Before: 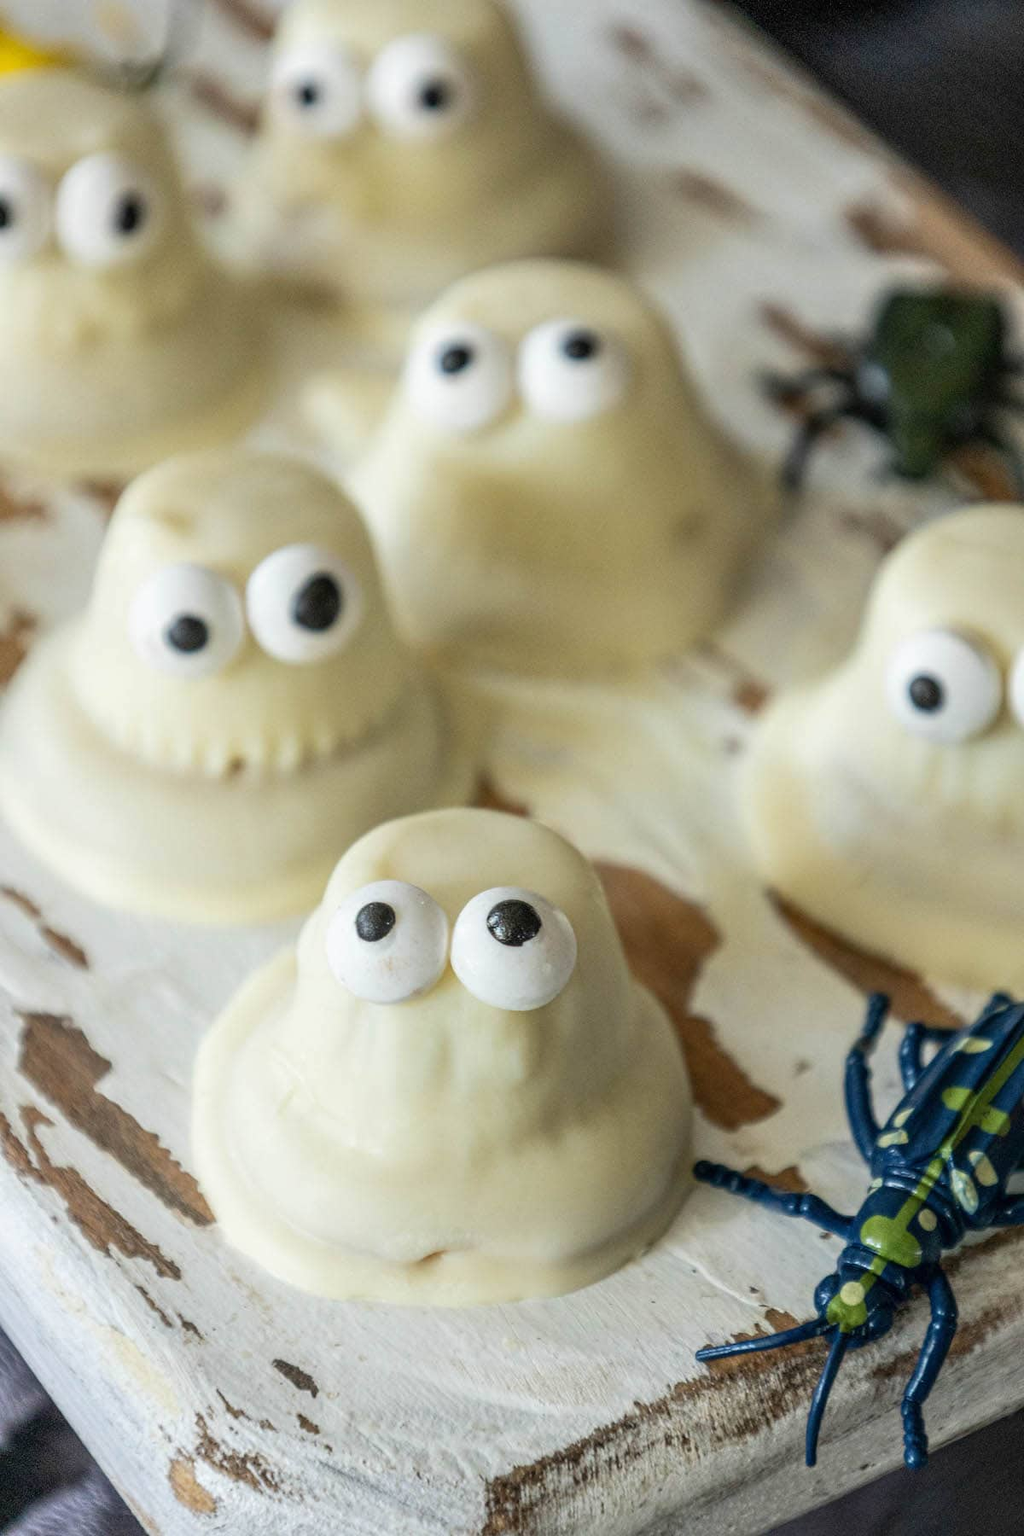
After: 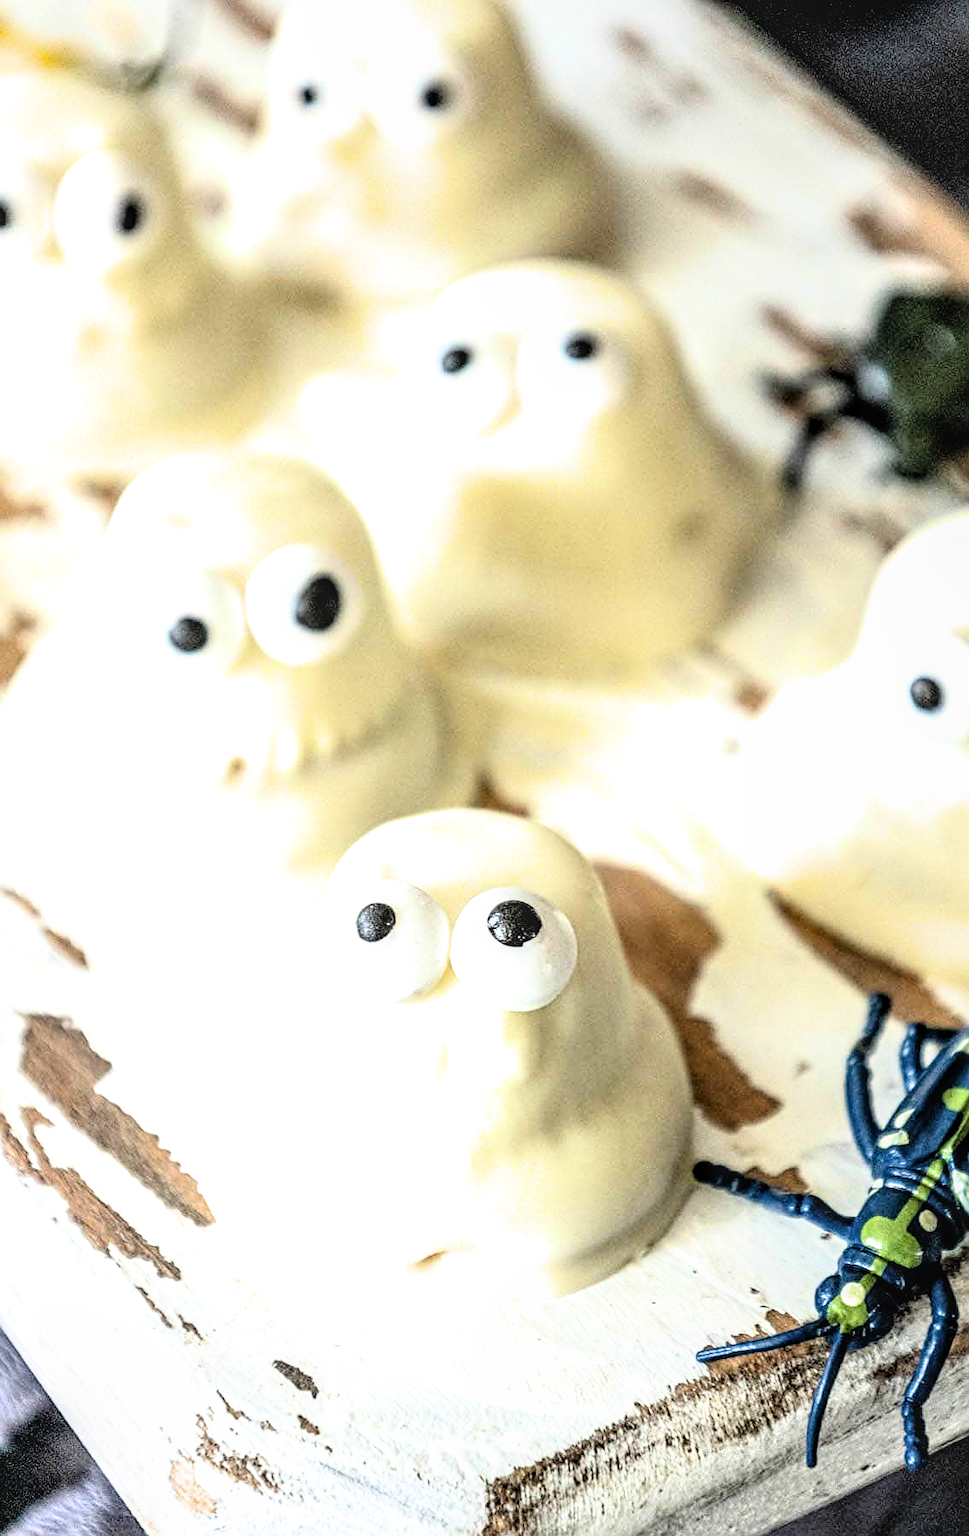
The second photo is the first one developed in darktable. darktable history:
crop and rotate: left 0%, right 5.39%
filmic rgb: black relative exposure -4.07 EV, white relative exposure 2.99 EV, hardness 3, contrast 1.495, color science v6 (2022)
local contrast: on, module defaults
exposure: black level correction 0, exposure 1.199 EV, compensate exposure bias true, compensate highlight preservation false
sharpen: on, module defaults
